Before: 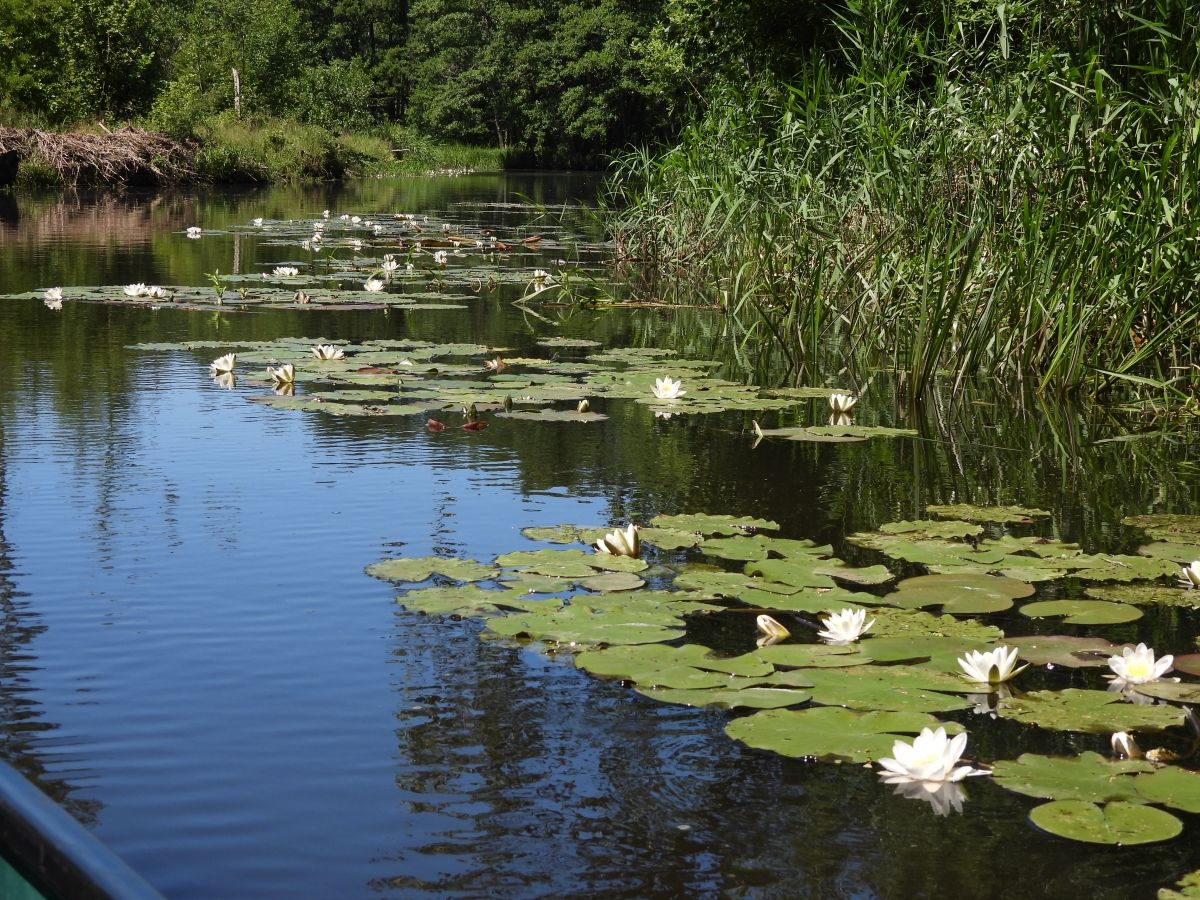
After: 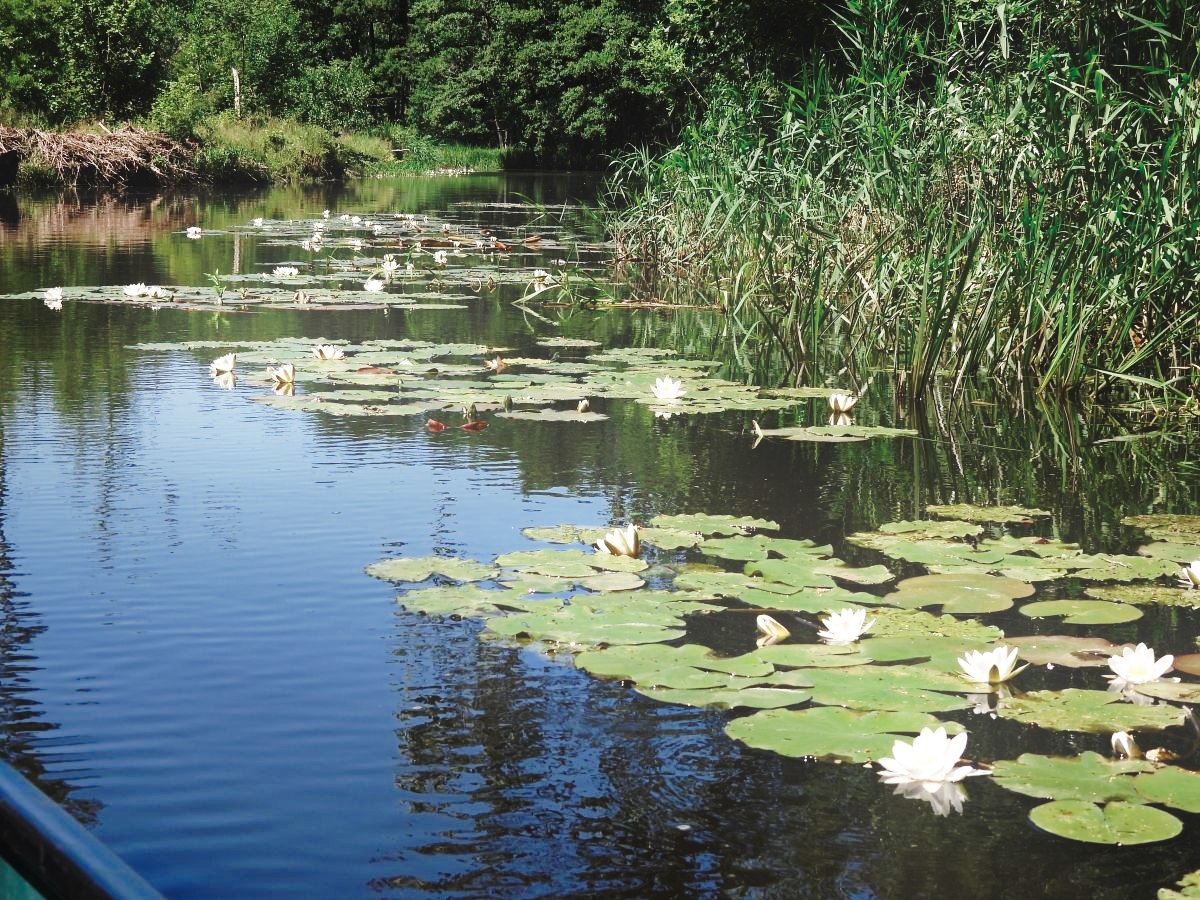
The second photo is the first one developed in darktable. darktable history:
color zones: curves: ch0 [(0, 0.5) (0.125, 0.4) (0.25, 0.5) (0.375, 0.4) (0.5, 0.4) (0.625, 0.35) (0.75, 0.35) (0.875, 0.5)]; ch1 [(0, 0.35) (0.125, 0.45) (0.25, 0.35) (0.375, 0.35) (0.5, 0.35) (0.625, 0.35) (0.75, 0.45) (0.875, 0.35)]; ch2 [(0, 0.6) (0.125, 0.5) (0.25, 0.5) (0.375, 0.6) (0.5, 0.6) (0.625, 0.5) (0.75, 0.5) (0.875, 0.5)]
base curve: curves: ch0 [(0, 0) (0.036, 0.037) (0.121, 0.228) (0.46, 0.76) (0.859, 0.983) (1, 1)], preserve colors none
bloom: on, module defaults
